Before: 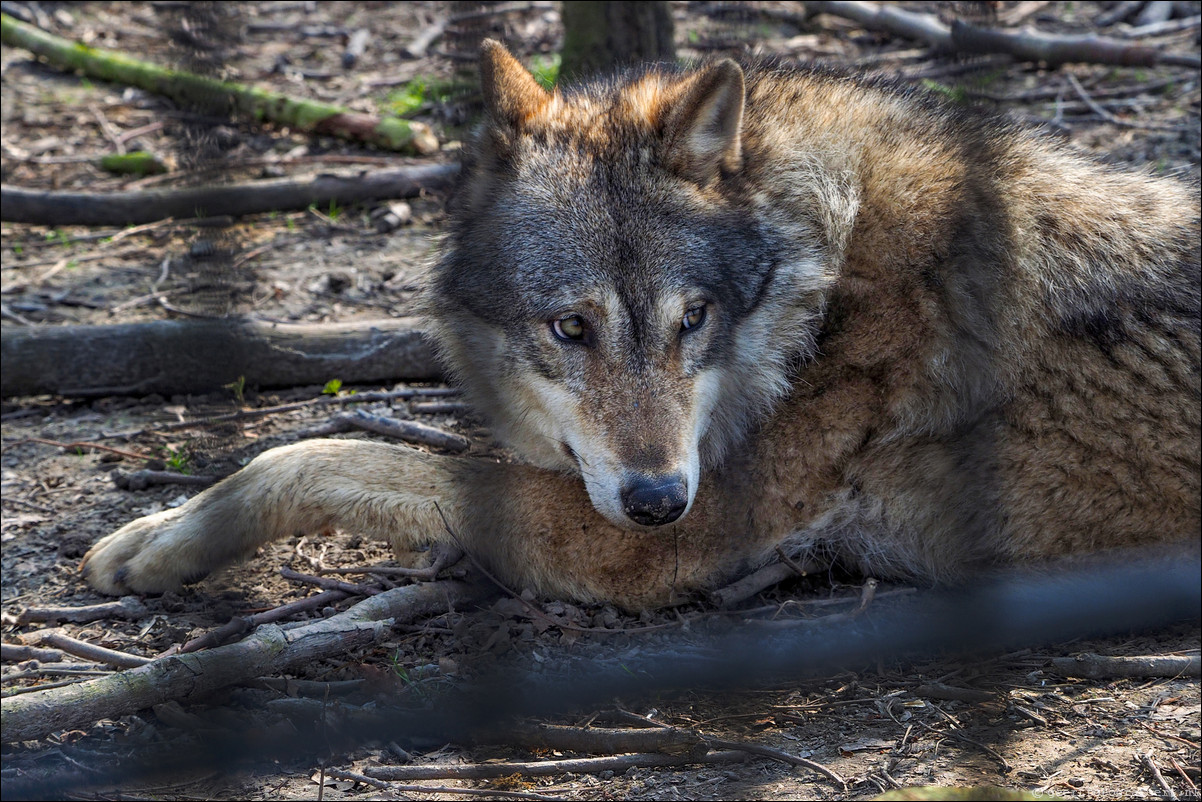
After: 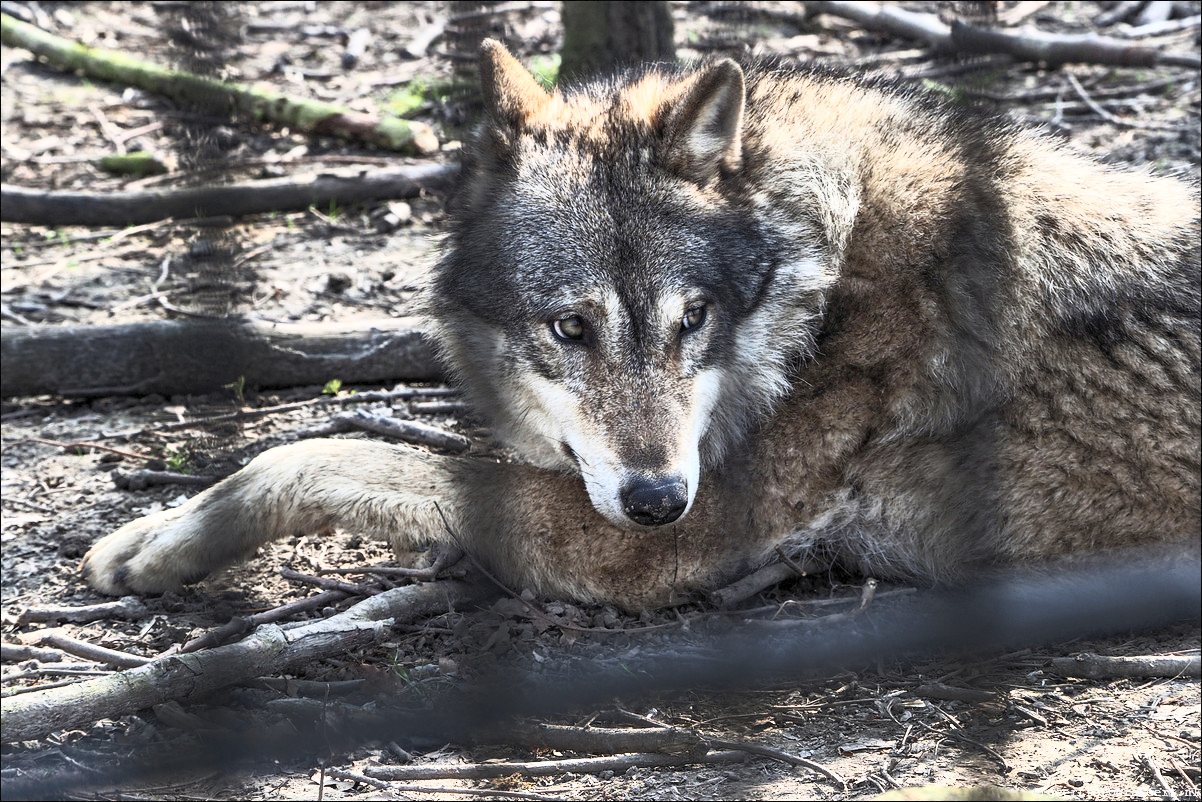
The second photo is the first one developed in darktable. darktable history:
shadows and highlights: radius 117.65, shadows 42.43, highlights -62.24, soften with gaussian
contrast brightness saturation: contrast 0.588, brightness 0.568, saturation -0.326
